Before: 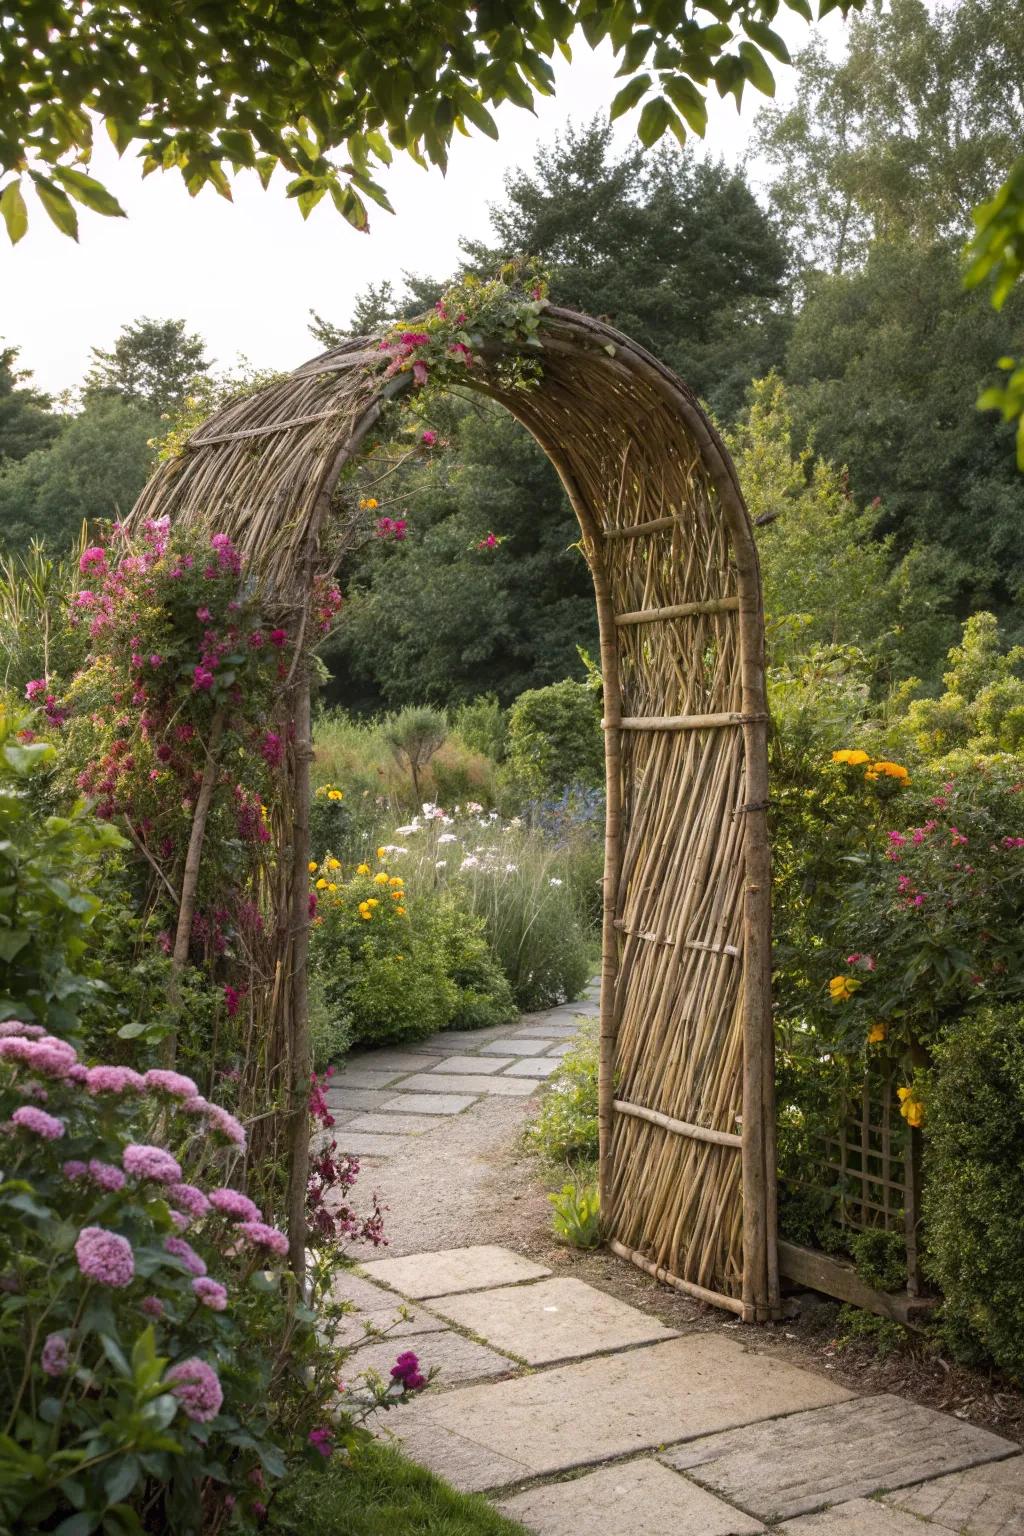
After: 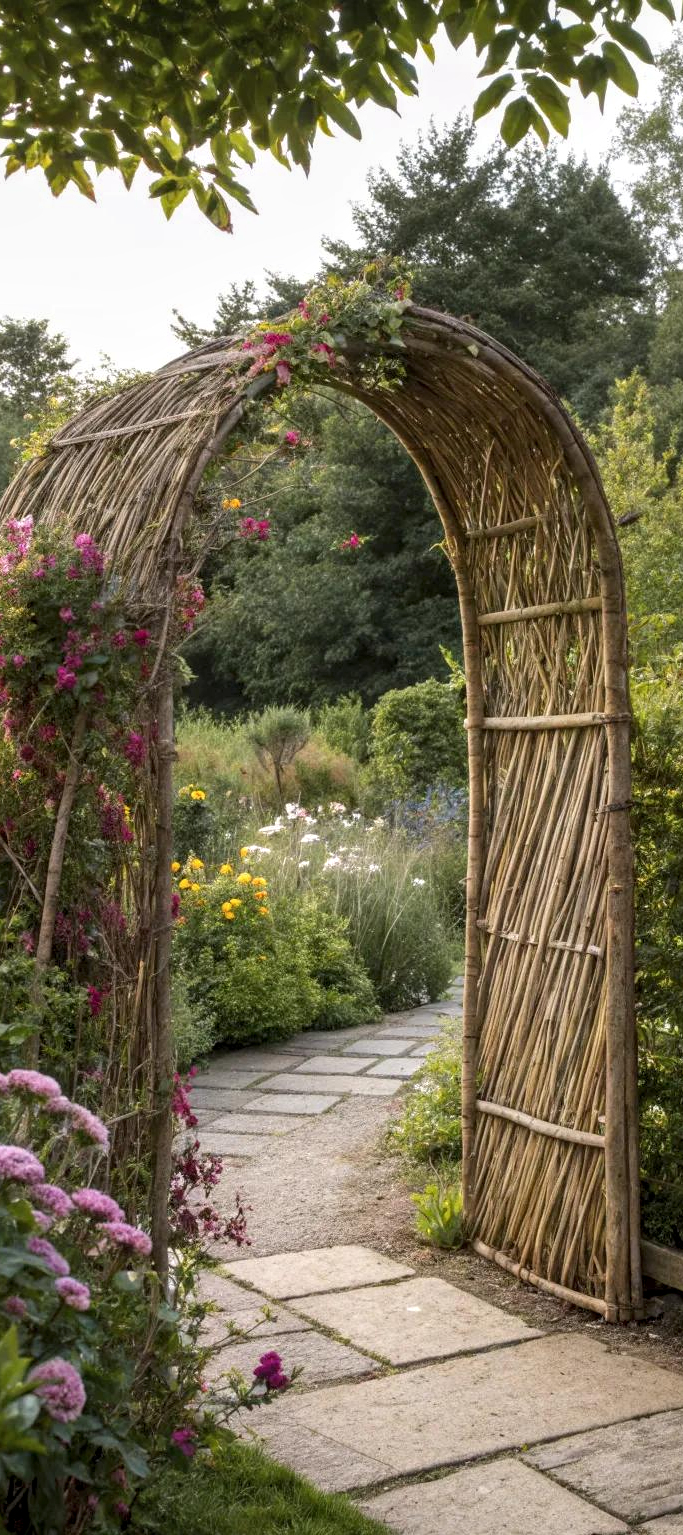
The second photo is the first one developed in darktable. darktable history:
local contrast: on, module defaults
crop and rotate: left 13.391%, right 19.897%
